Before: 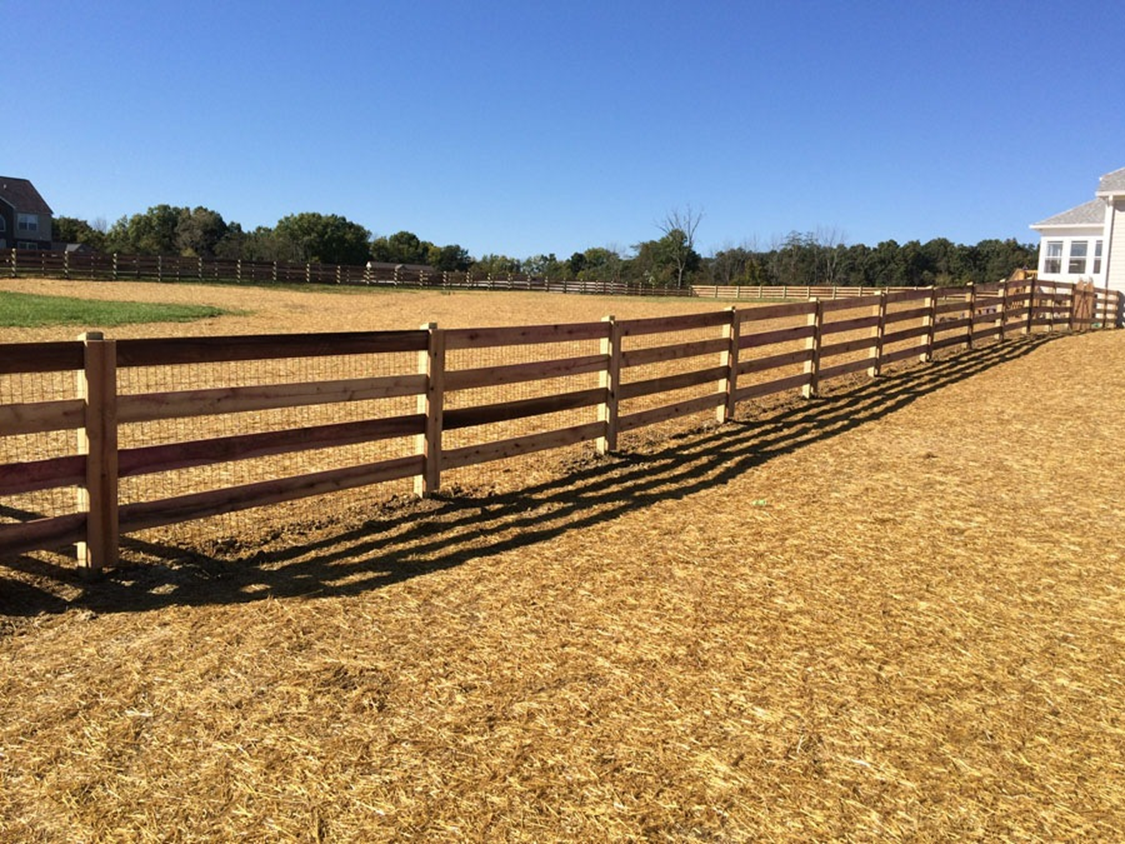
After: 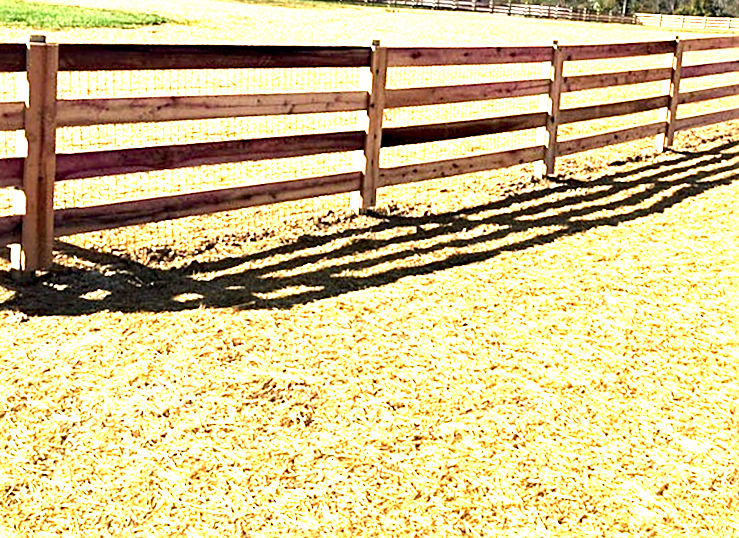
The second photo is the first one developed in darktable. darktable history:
crop and rotate: angle -0.82°, left 3.85%, top 31.828%, right 27.992%
haze removal: strength 0.29, distance 0.25, compatibility mode true, adaptive false
exposure: black level correction 0.001, exposure 2 EV, compensate highlight preservation false
rotate and perspective: rotation 1.57°, crop left 0.018, crop right 0.982, crop top 0.039, crop bottom 0.961
sharpen: on, module defaults
tone equalizer: -8 EV -0.417 EV, -7 EV -0.389 EV, -6 EV -0.333 EV, -5 EV -0.222 EV, -3 EV 0.222 EV, -2 EV 0.333 EV, -1 EV 0.389 EV, +0 EV 0.417 EV, edges refinement/feathering 500, mask exposure compensation -1.57 EV, preserve details no
